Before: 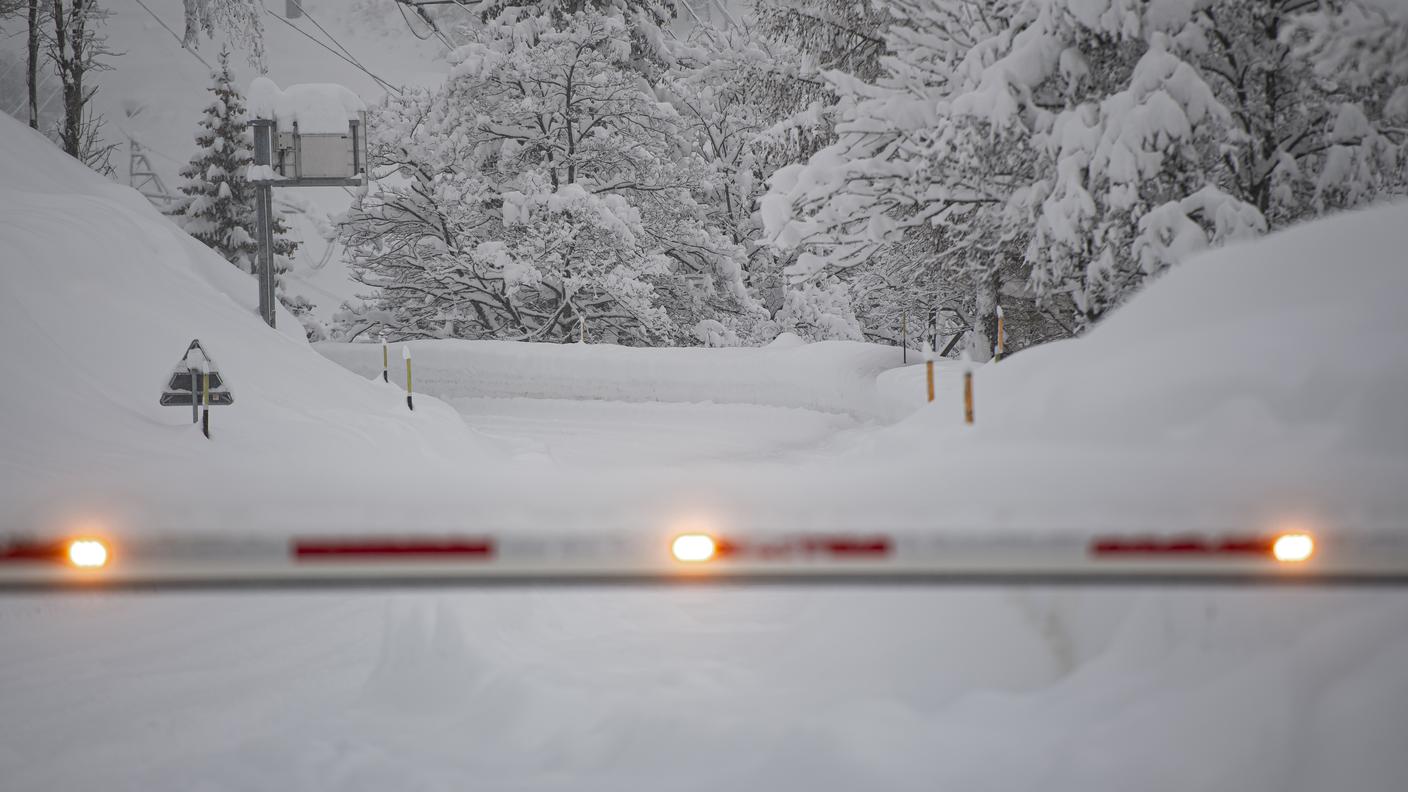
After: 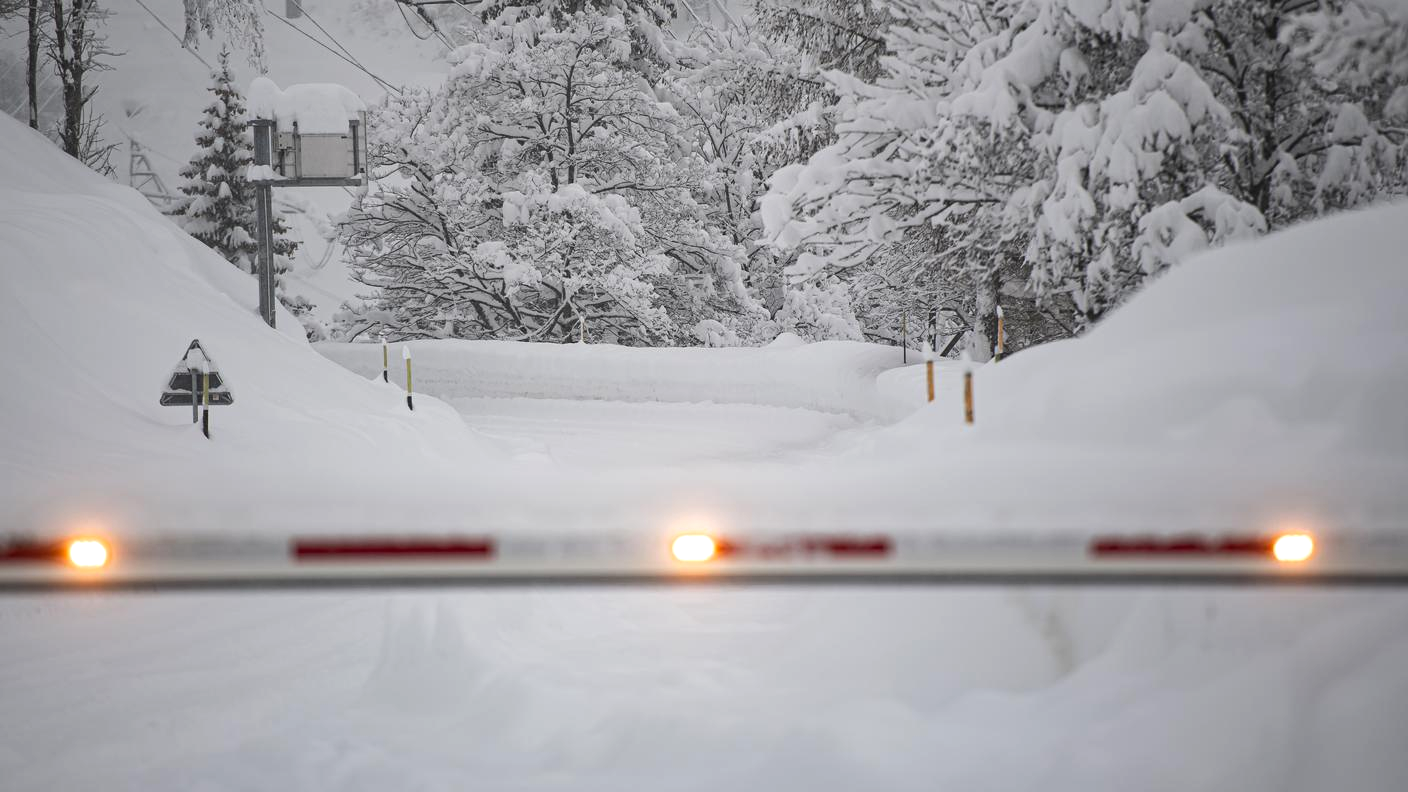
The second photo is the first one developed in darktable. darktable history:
tone equalizer: -8 EV -0.443 EV, -7 EV -0.361 EV, -6 EV -0.302 EV, -5 EV -0.241 EV, -3 EV 0.23 EV, -2 EV 0.341 EV, -1 EV 0.38 EV, +0 EV 0.39 EV, edges refinement/feathering 500, mask exposure compensation -1.57 EV, preserve details no
